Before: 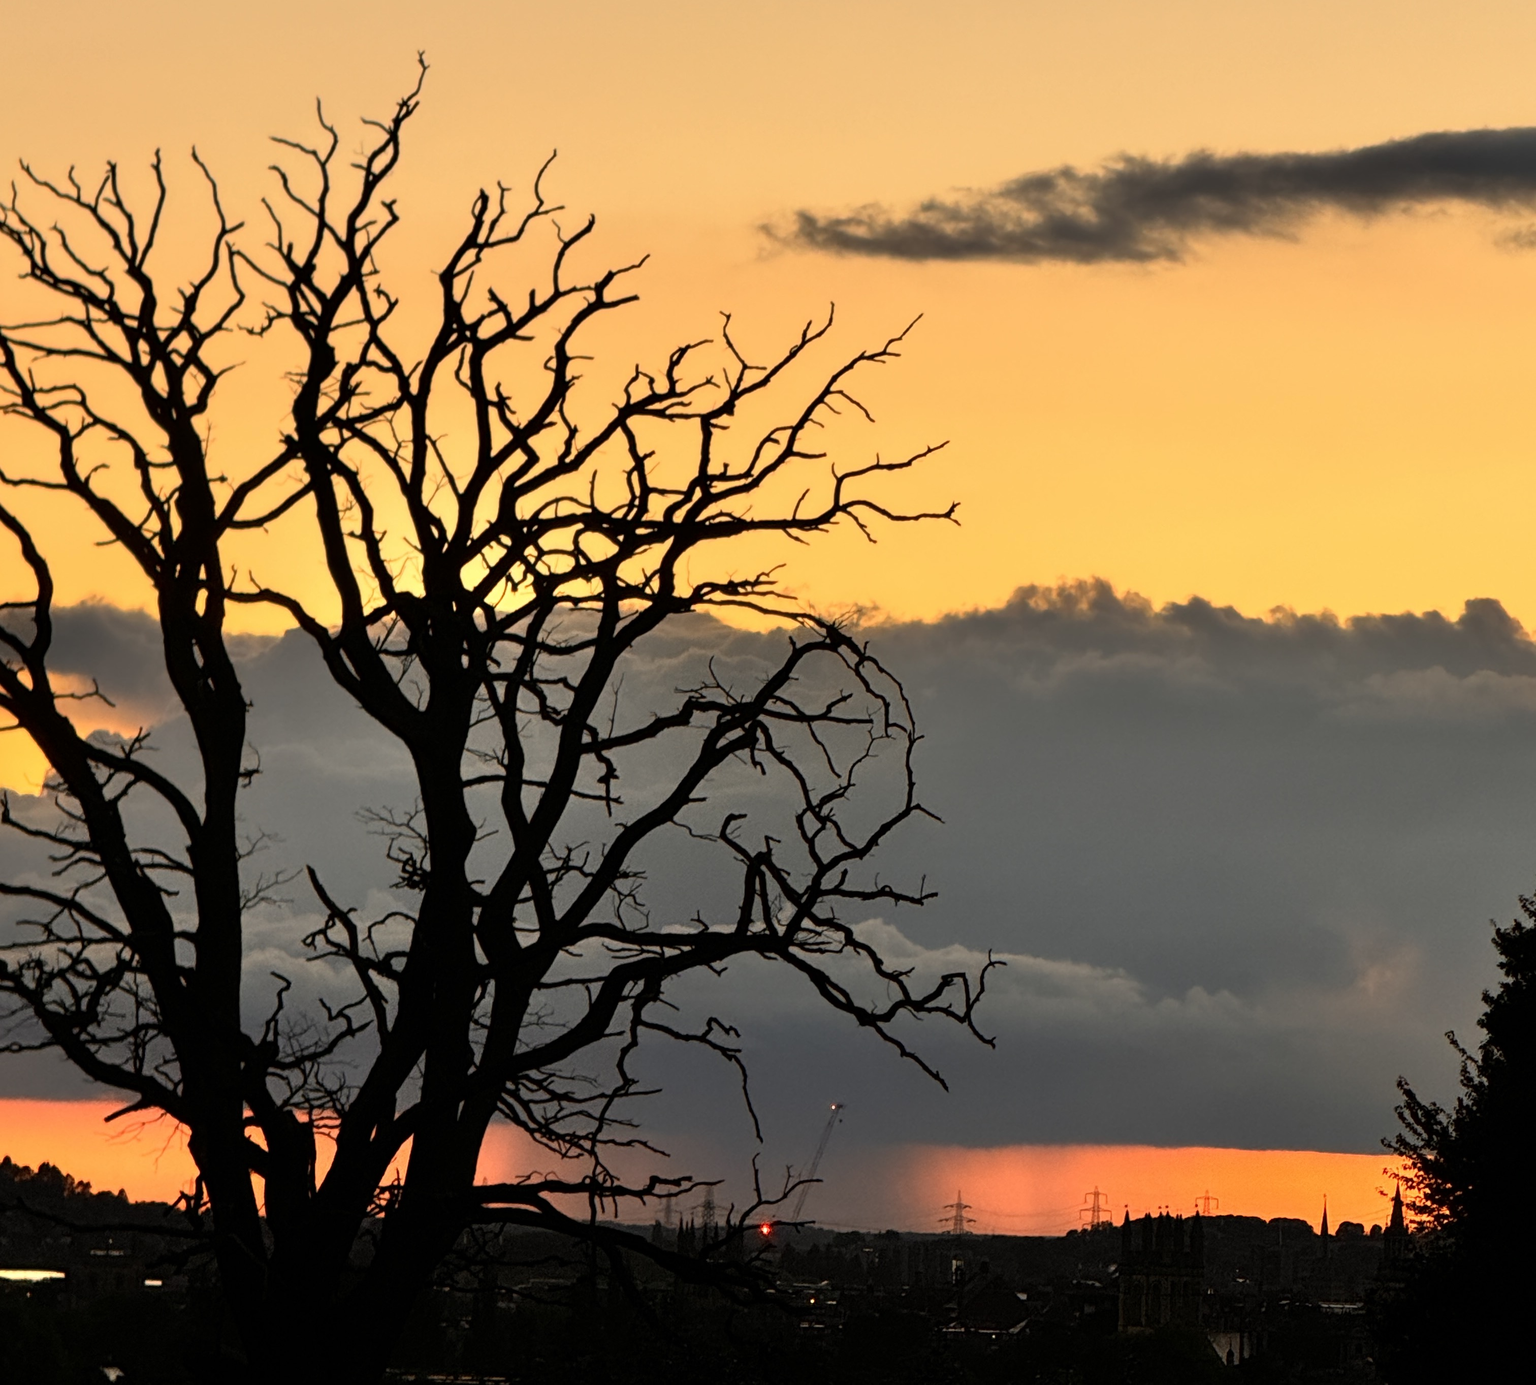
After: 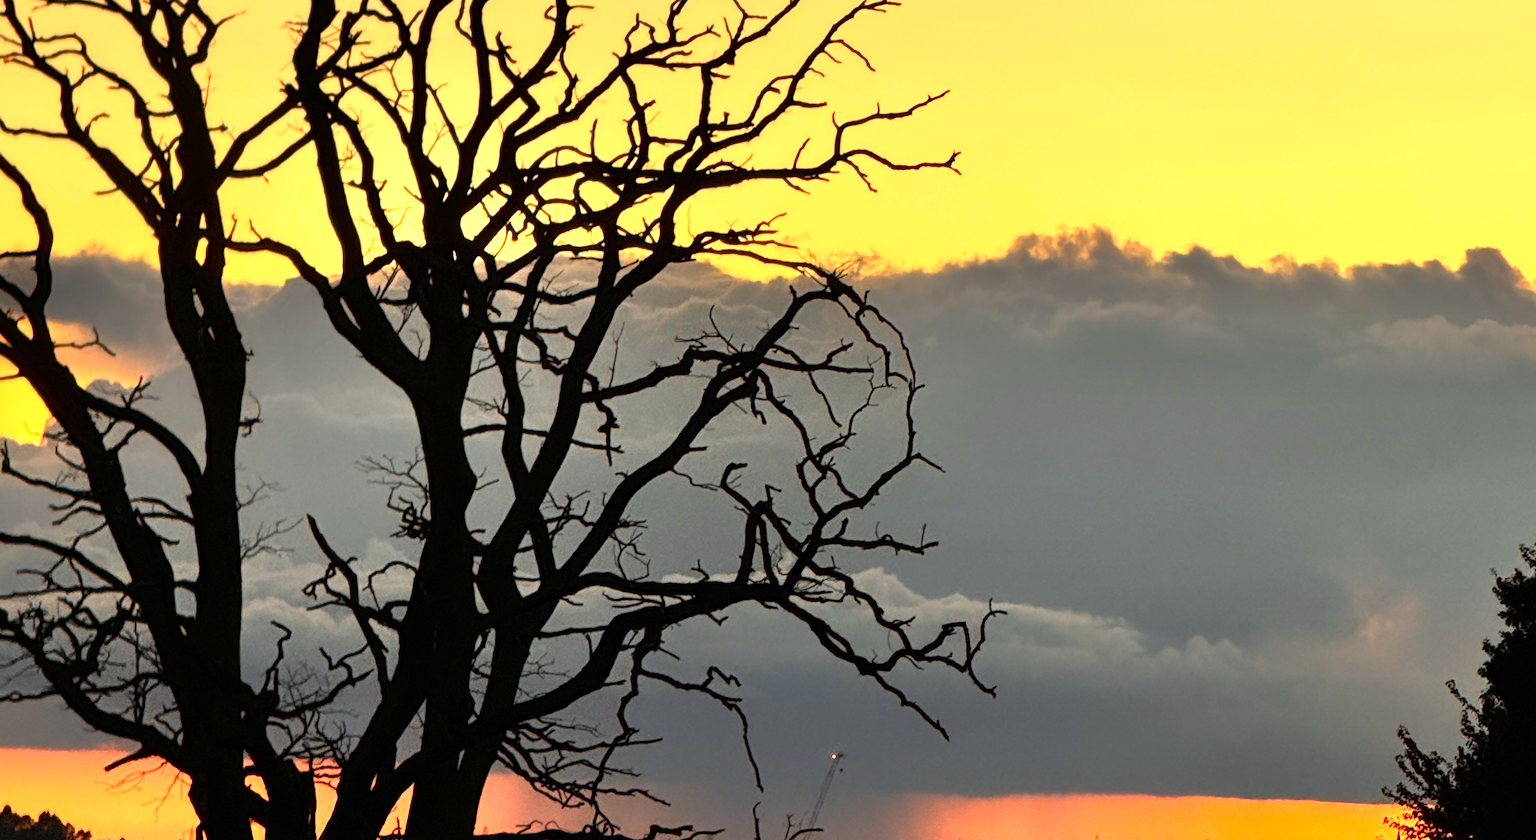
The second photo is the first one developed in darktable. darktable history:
crop and rotate: top 25.357%, bottom 13.942%
exposure: black level correction 0, exposure 0.7 EV, compensate exposure bias true, compensate highlight preservation false
white balance: red 0.978, blue 0.999
